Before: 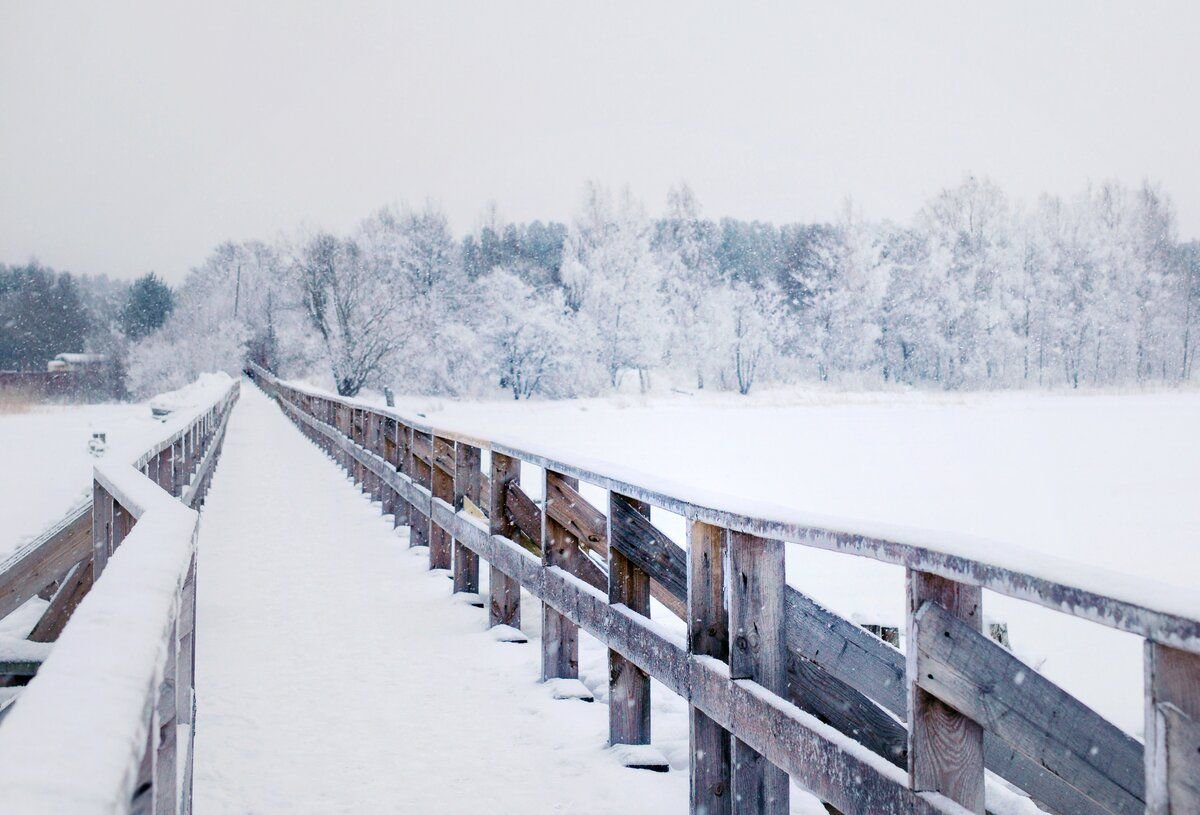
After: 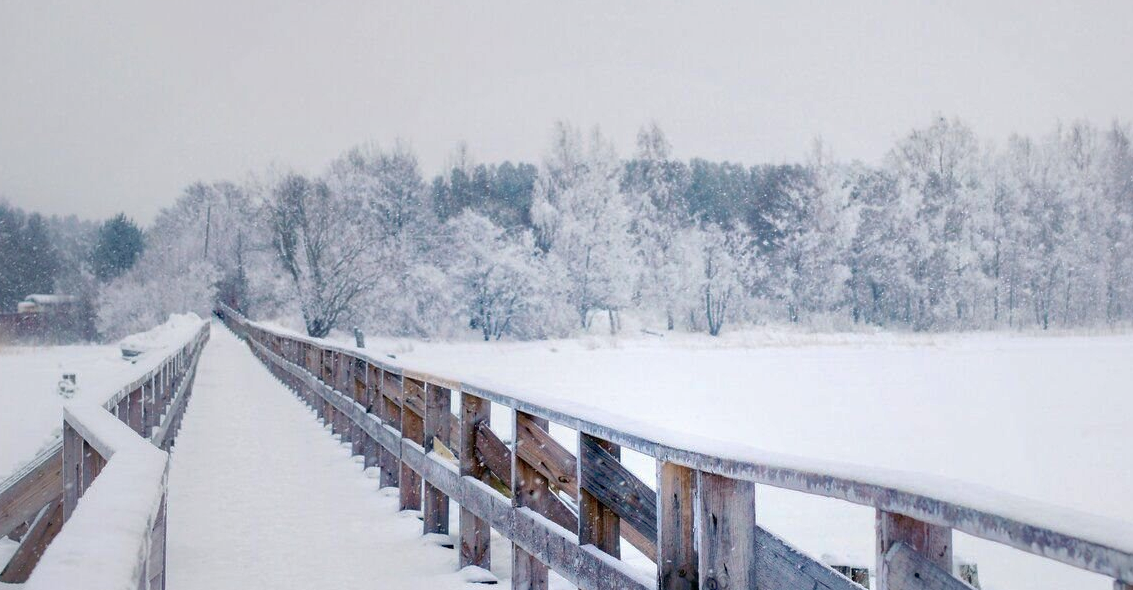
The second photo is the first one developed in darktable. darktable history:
shadows and highlights: on, module defaults
crop: left 2.536%, top 7.346%, right 3.018%, bottom 20.201%
